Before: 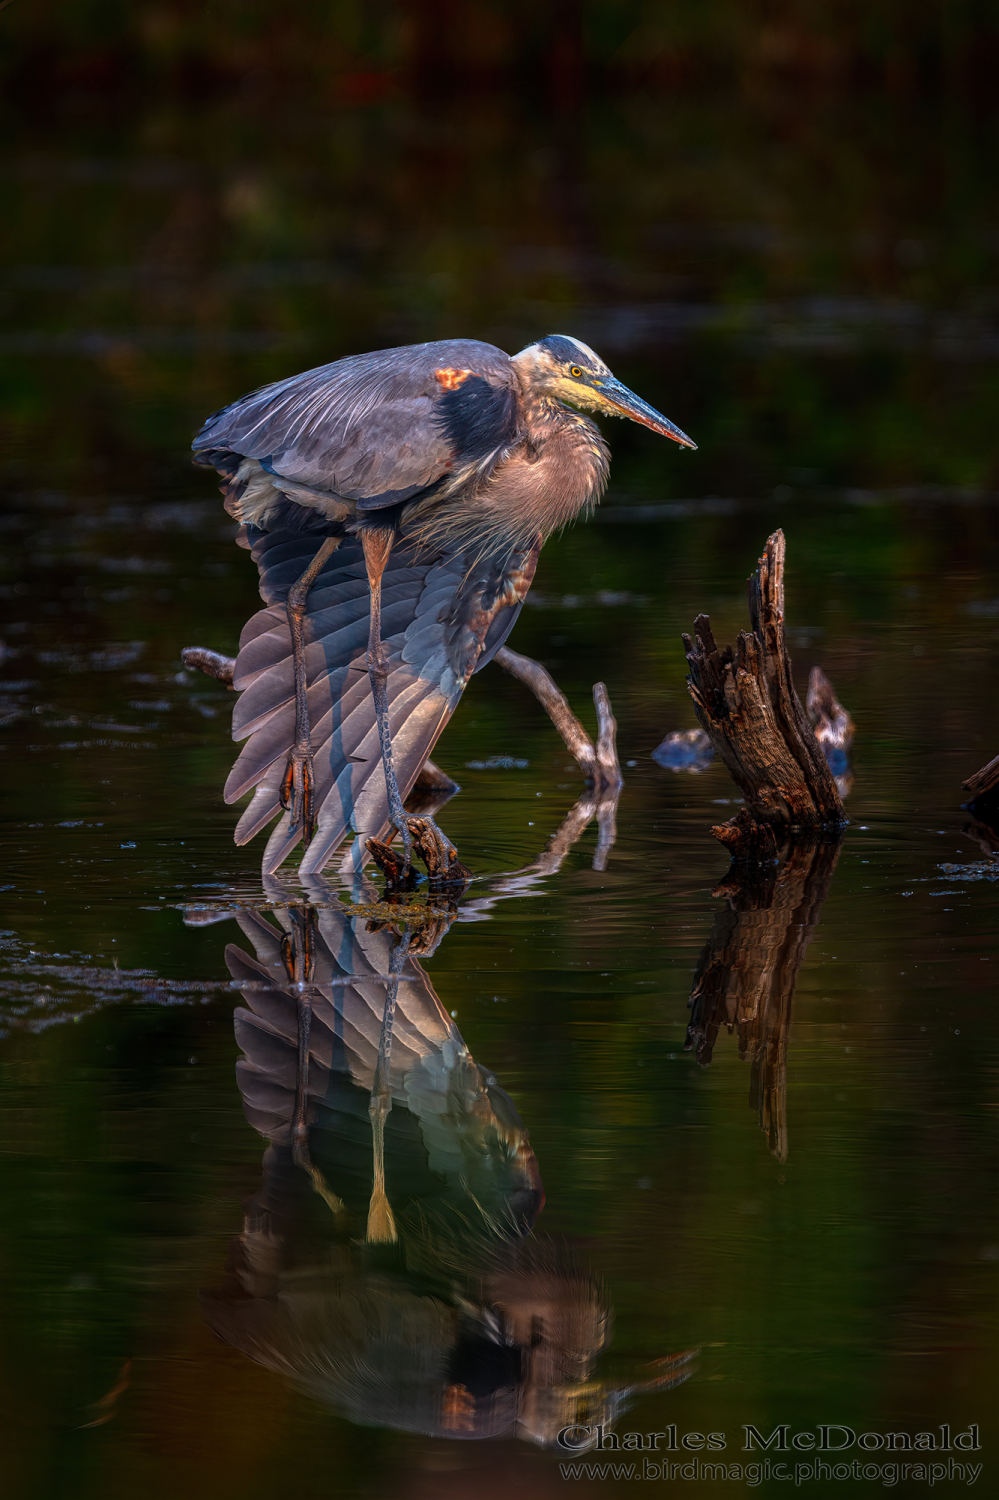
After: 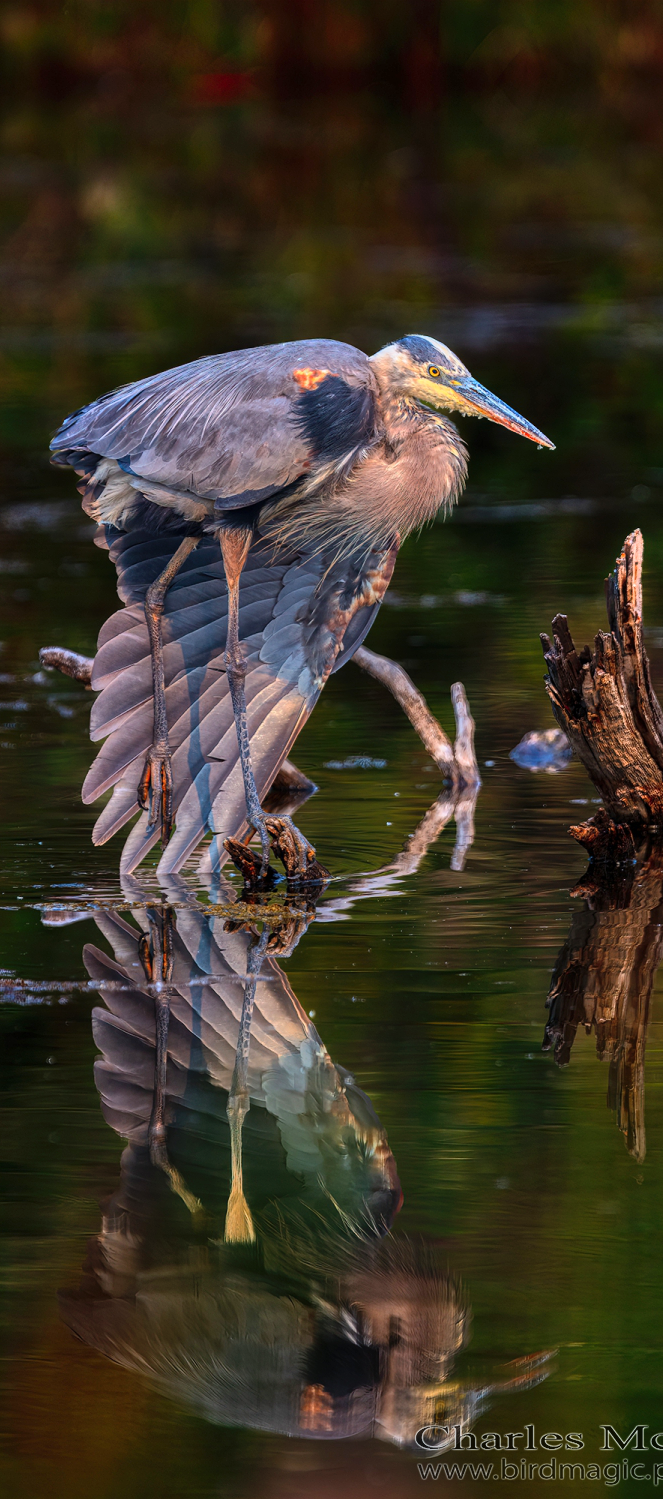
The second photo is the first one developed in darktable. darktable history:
shadows and highlights: soften with gaussian
crop and rotate: left 14.298%, right 19.271%
